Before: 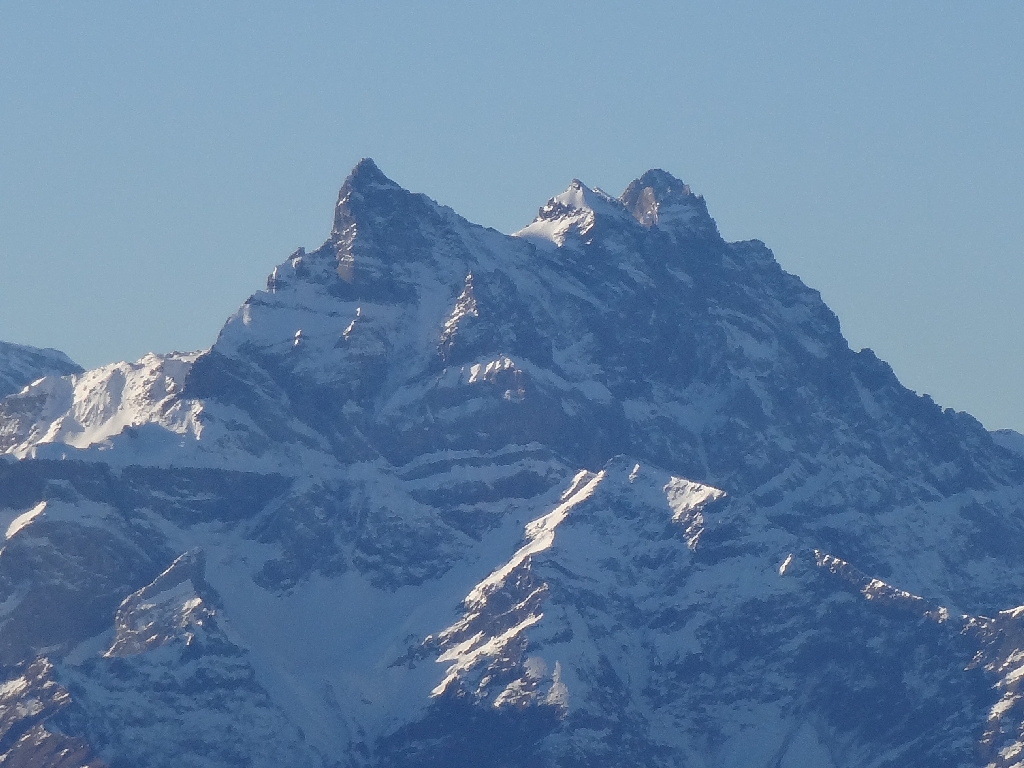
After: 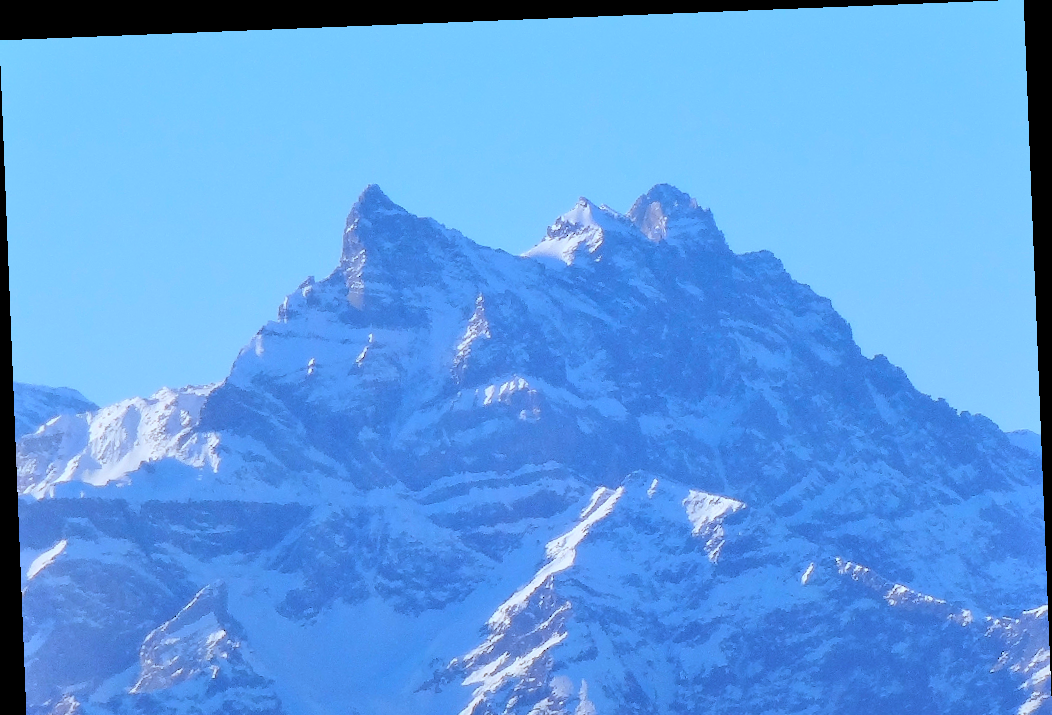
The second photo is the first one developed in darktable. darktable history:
shadows and highlights: shadows 37.27, highlights -28.18, soften with gaussian
white balance: red 0.926, green 1.003, blue 1.133
crop and rotate: top 0%, bottom 11.49%
tone equalizer: -8 EV -0.417 EV, -7 EV -0.389 EV, -6 EV -0.333 EV, -5 EV -0.222 EV, -3 EV 0.222 EV, -2 EV 0.333 EV, -1 EV 0.389 EV, +0 EV 0.417 EV, edges refinement/feathering 500, mask exposure compensation -1.57 EV, preserve details no
global tonemap: drago (0.7, 100)
rotate and perspective: rotation -2.29°, automatic cropping off
color balance rgb: linear chroma grading › global chroma 15%, perceptual saturation grading › global saturation 30%
